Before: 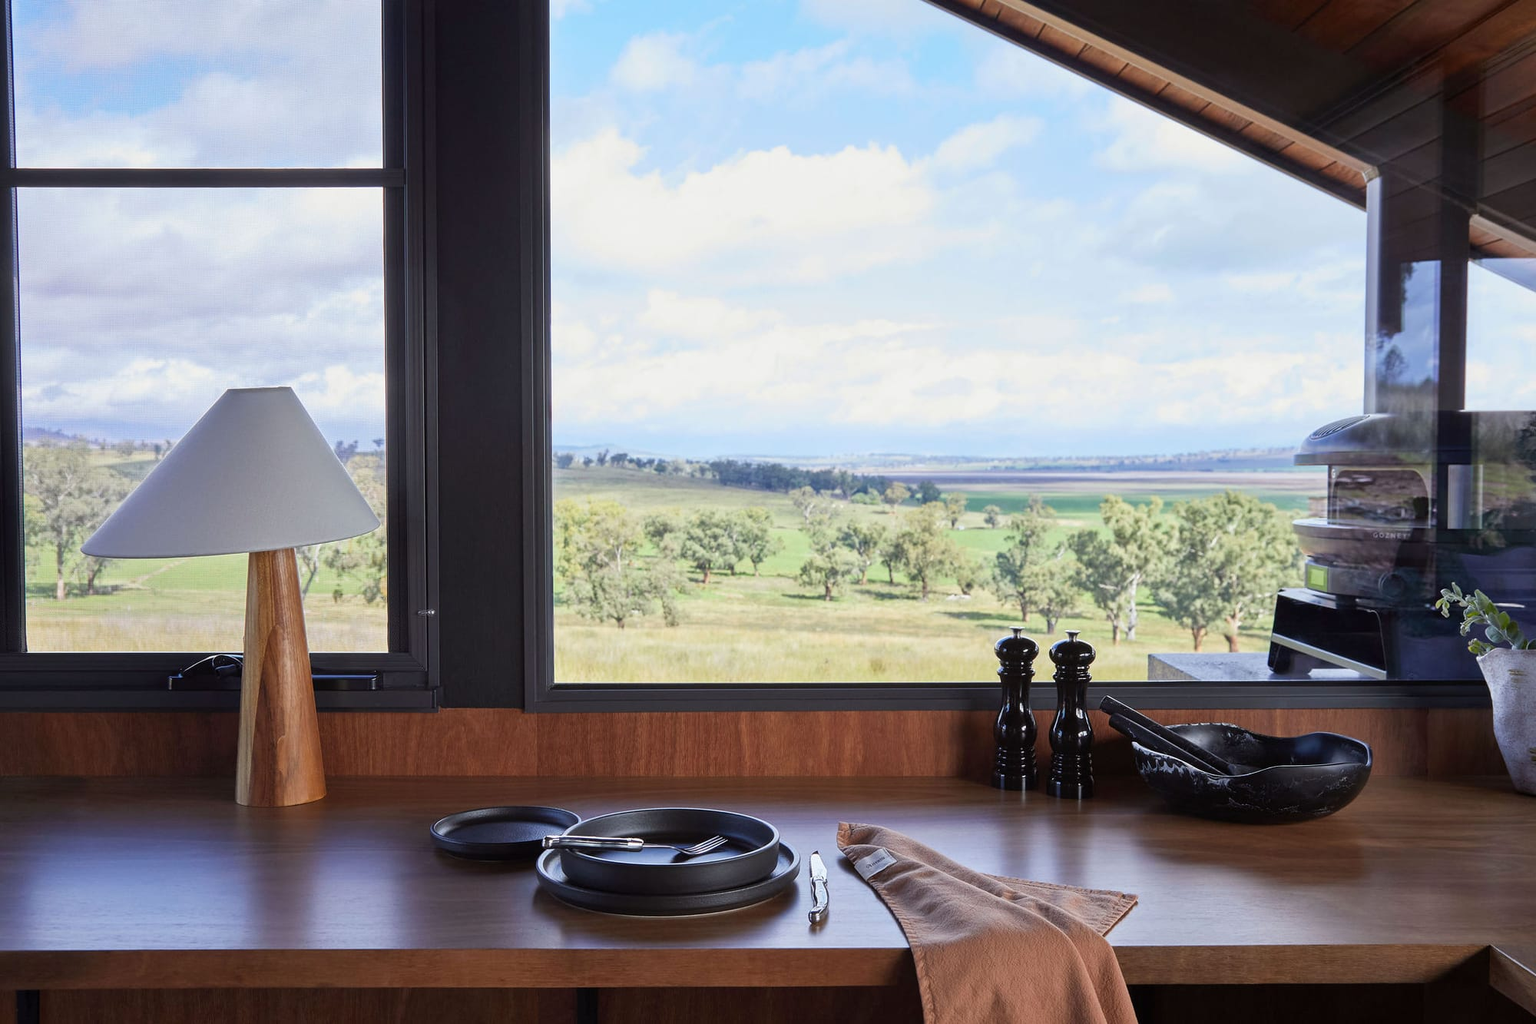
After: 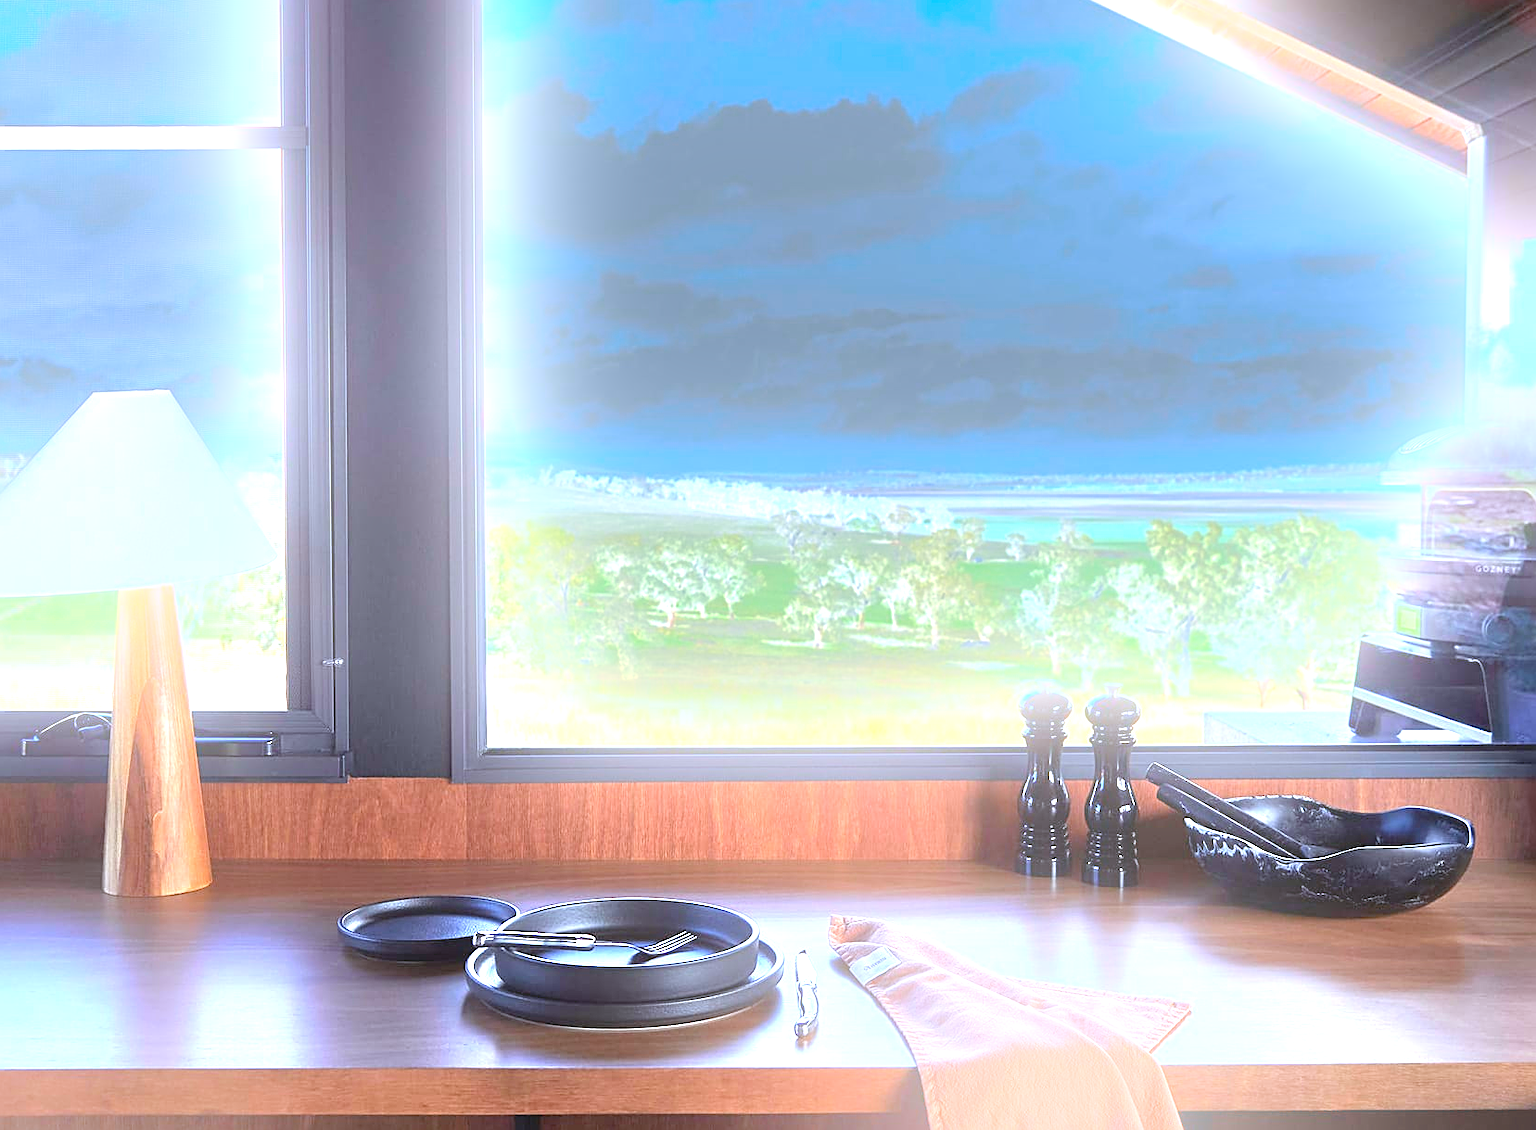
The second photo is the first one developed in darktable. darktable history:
bloom: threshold 82.5%, strength 16.25%
sharpen: on, module defaults
crop: left 9.807%, top 6.259%, right 7.334%, bottom 2.177%
color calibration: x 0.372, y 0.386, temperature 4283.97 K
exposure: black level correction 0.001, exposure 1.84 EV, compensate highlight preservation false
